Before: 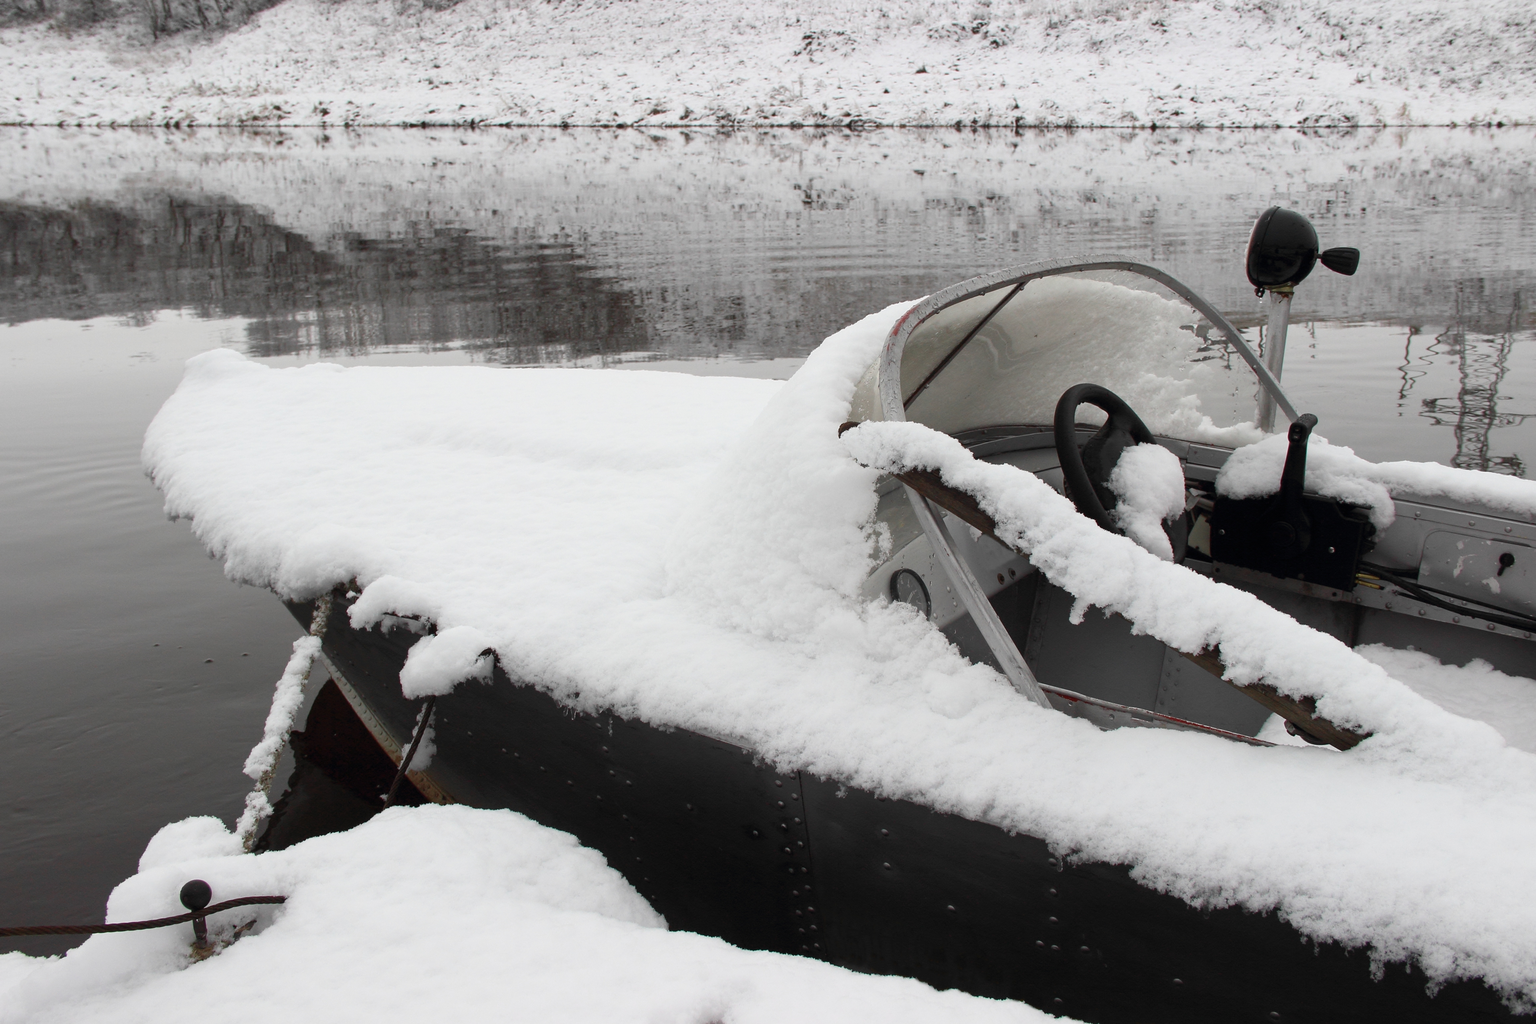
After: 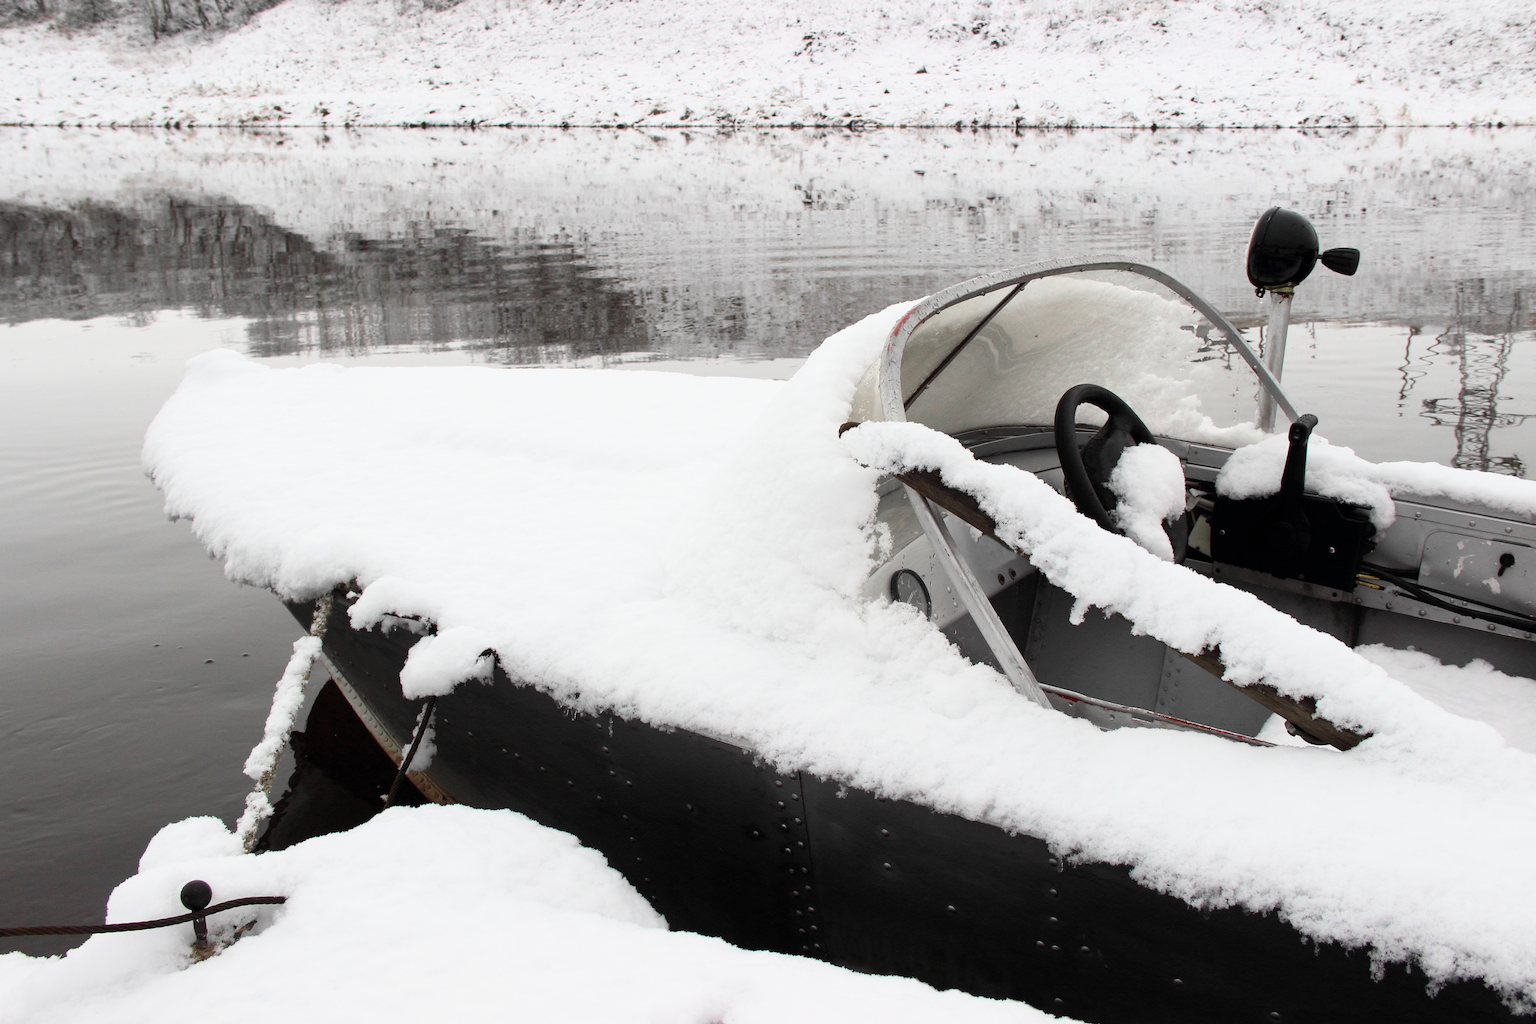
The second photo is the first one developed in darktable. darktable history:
tone equalizer: edges refinement/feathering 500, mask exposure compensation -1.57 EV, preserve details no
tone curve: curves: ch0 [(0, 0) (0.004, 0.001) (0.133, 0.132) (0.325, 0.395) (0.455, 0.565) (0.832, 0.925) (1, 1)]
